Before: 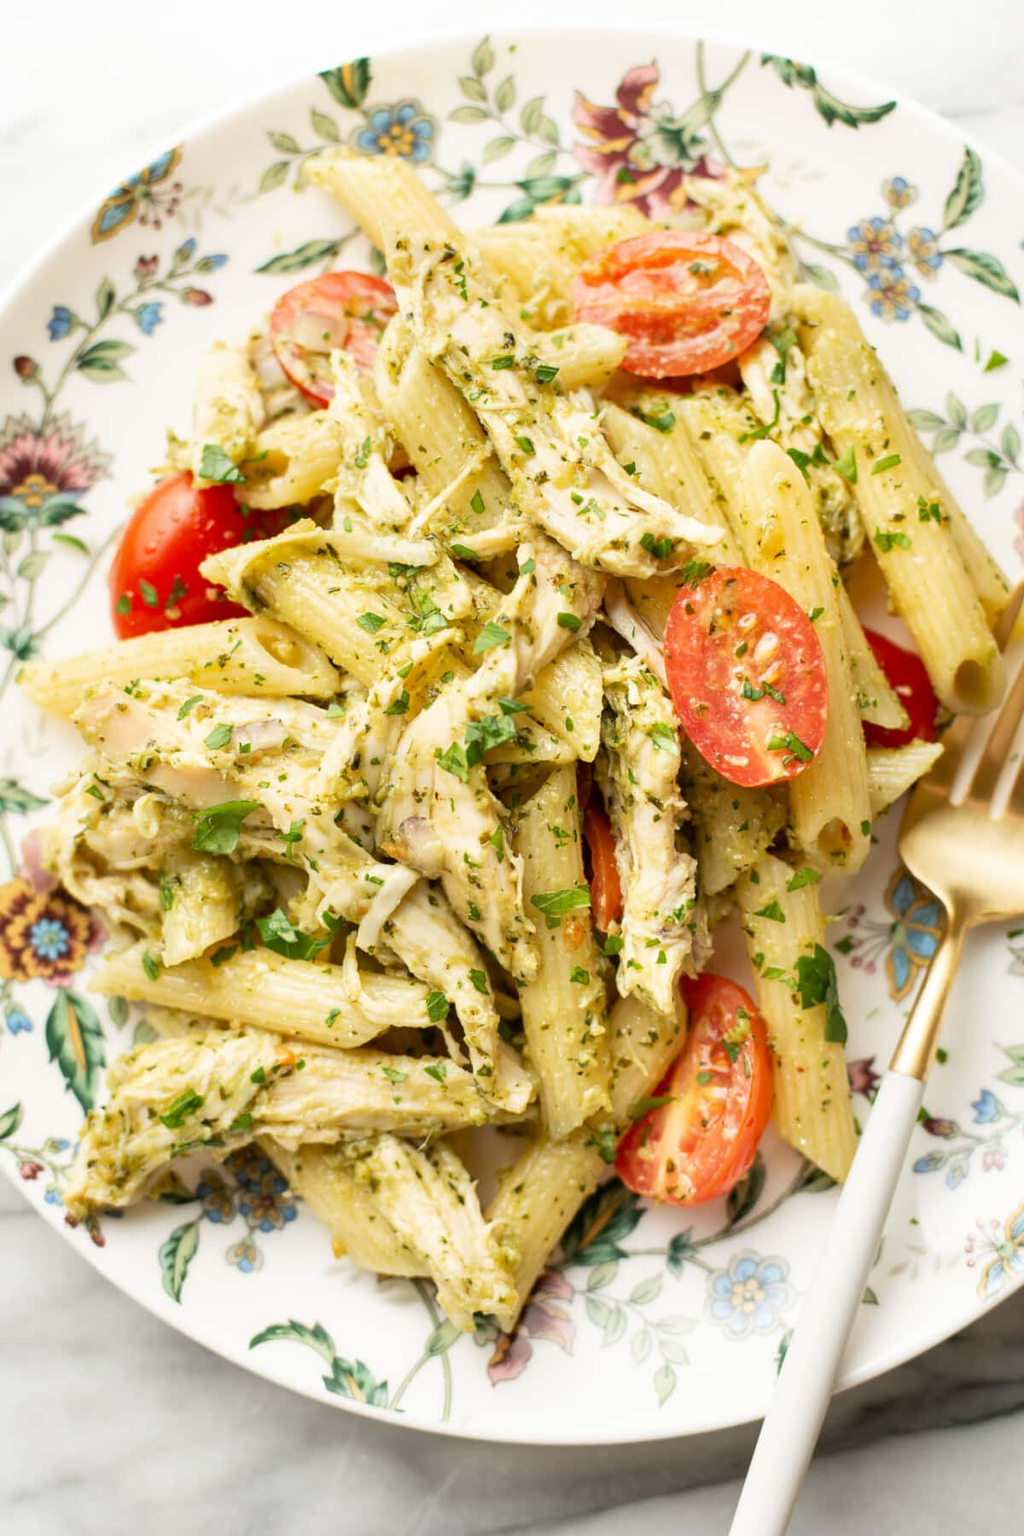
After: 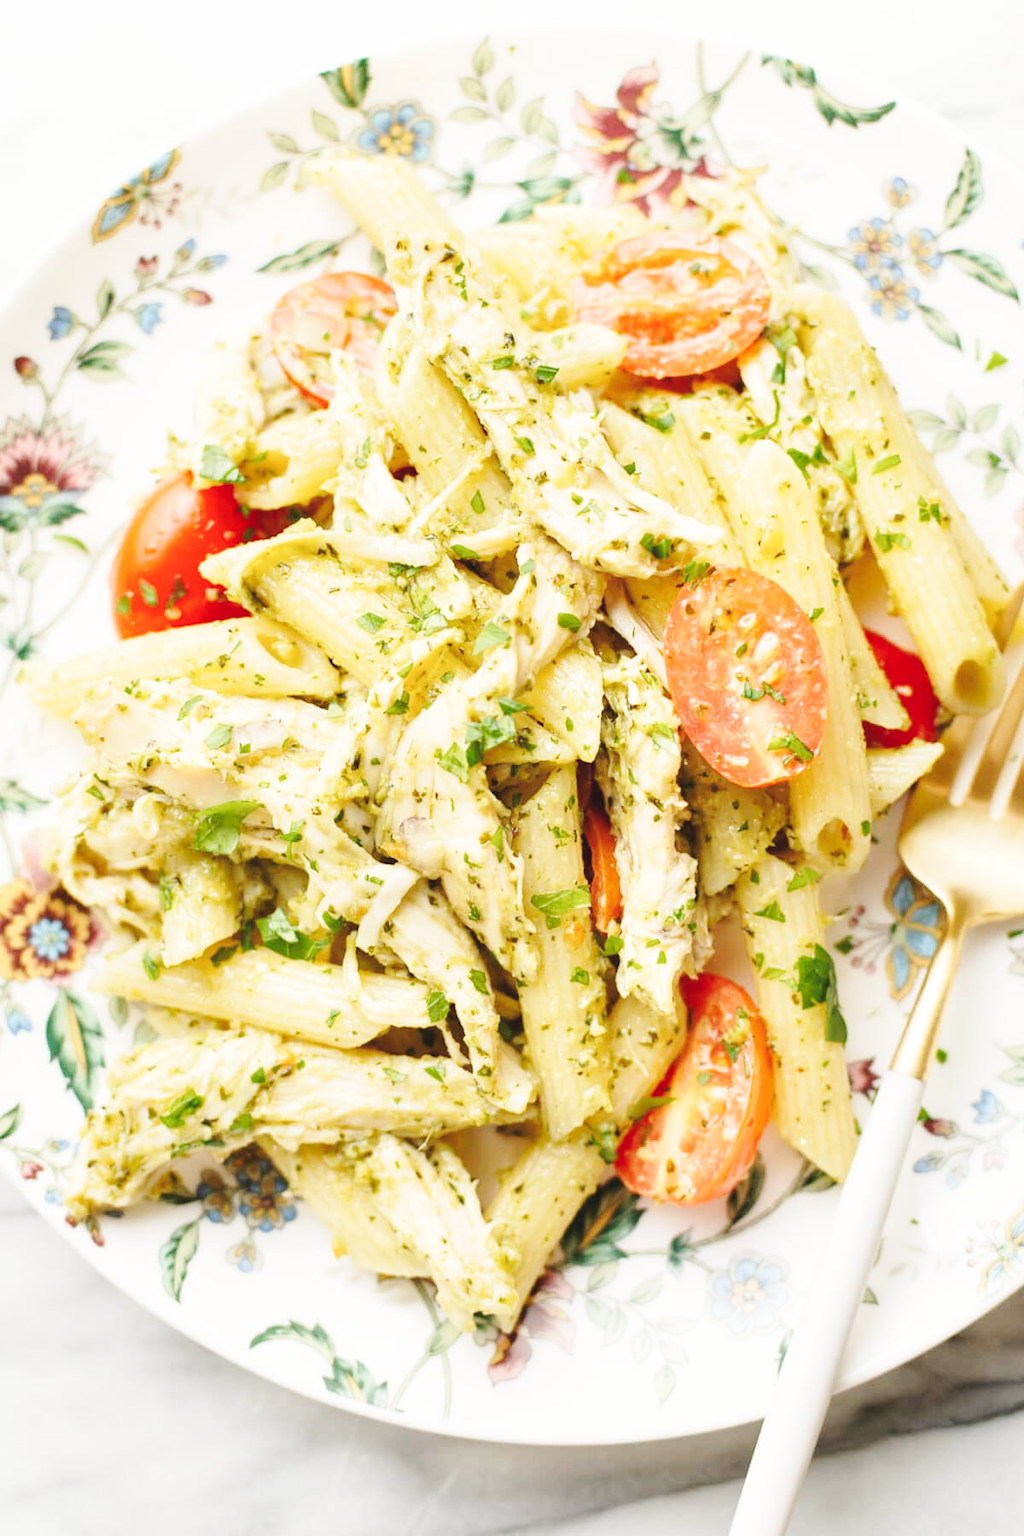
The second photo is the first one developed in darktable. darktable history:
base curve: curves: ch0 [(0, 0.007) (0.028, 0.063) (0.121, 0.311) (0.46, 0.743) (0.859, 0.957) (1, 1)], preserve colors none
